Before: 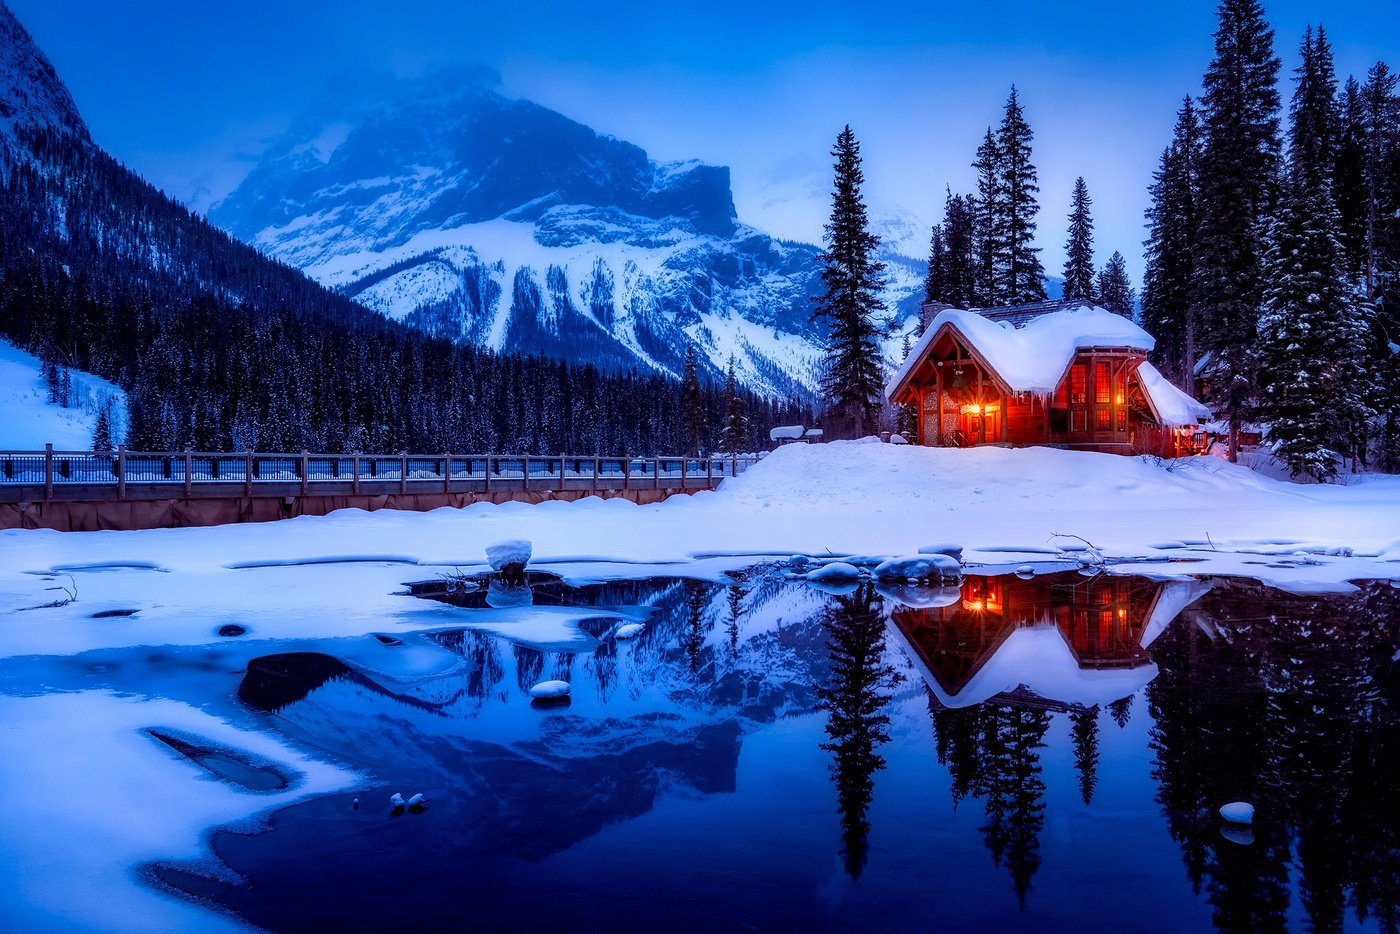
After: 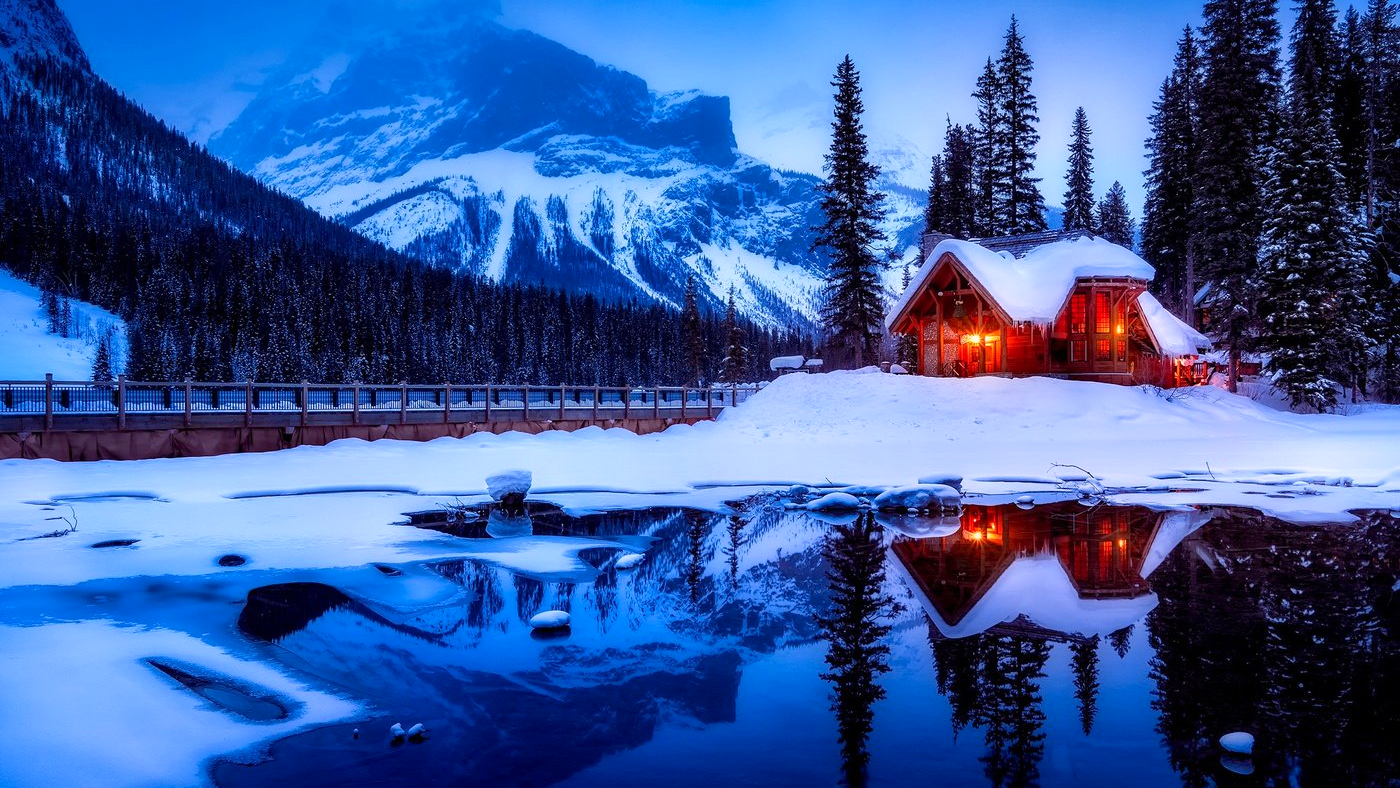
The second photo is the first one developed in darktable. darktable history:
levels: levels [0, 0.474, 0.947]
crop: top 7.596%, bottom 7.968%
